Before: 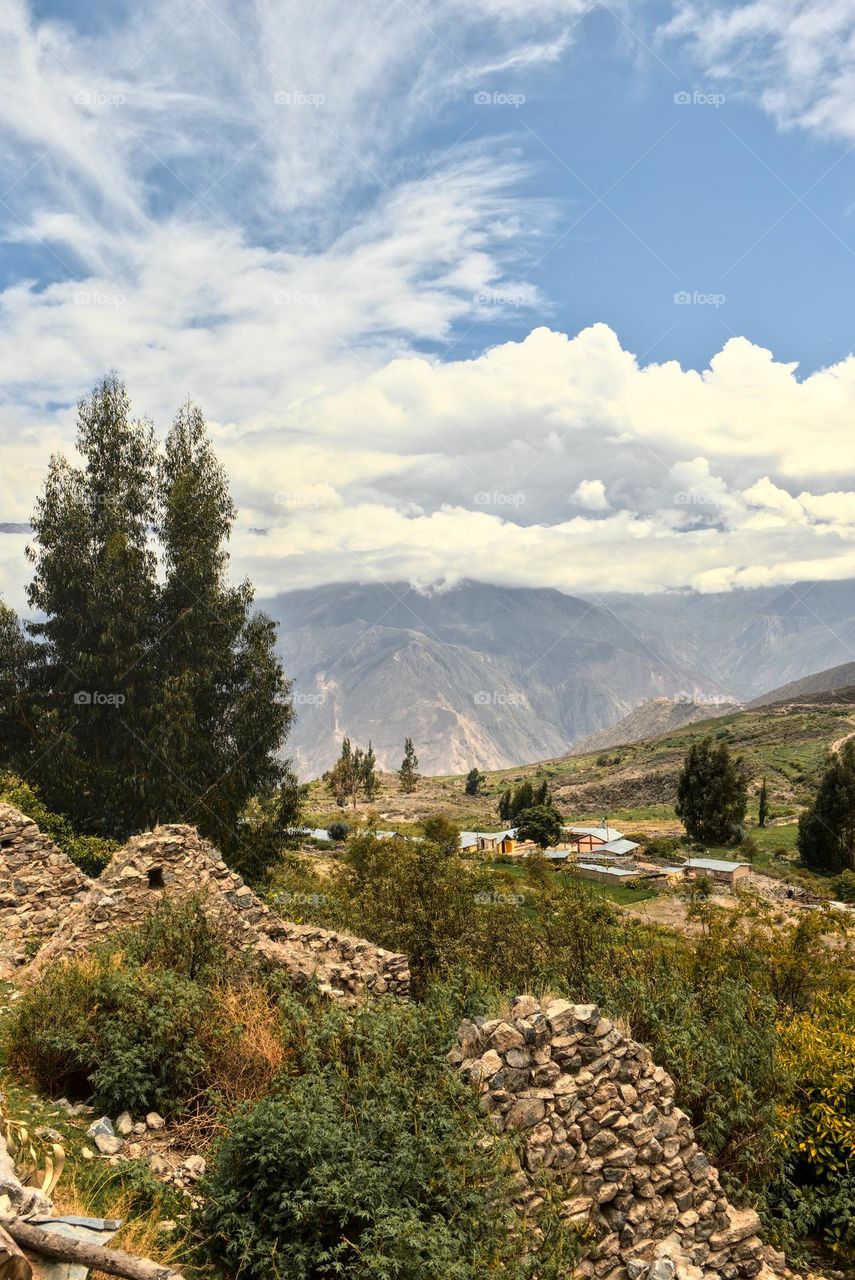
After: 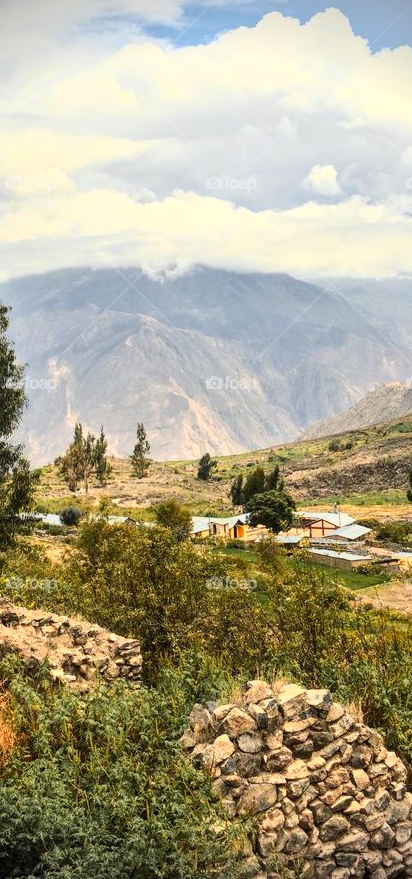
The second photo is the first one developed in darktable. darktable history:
vignetting: fall-off start 88.03%, fall-off radius 24.9%
crop: left 31.379%, top 24.658%, right 20.326%, bottom 6.628%
contrast brightness saturation: contrast 0.2, brightness 0.16, saturation 0.22
